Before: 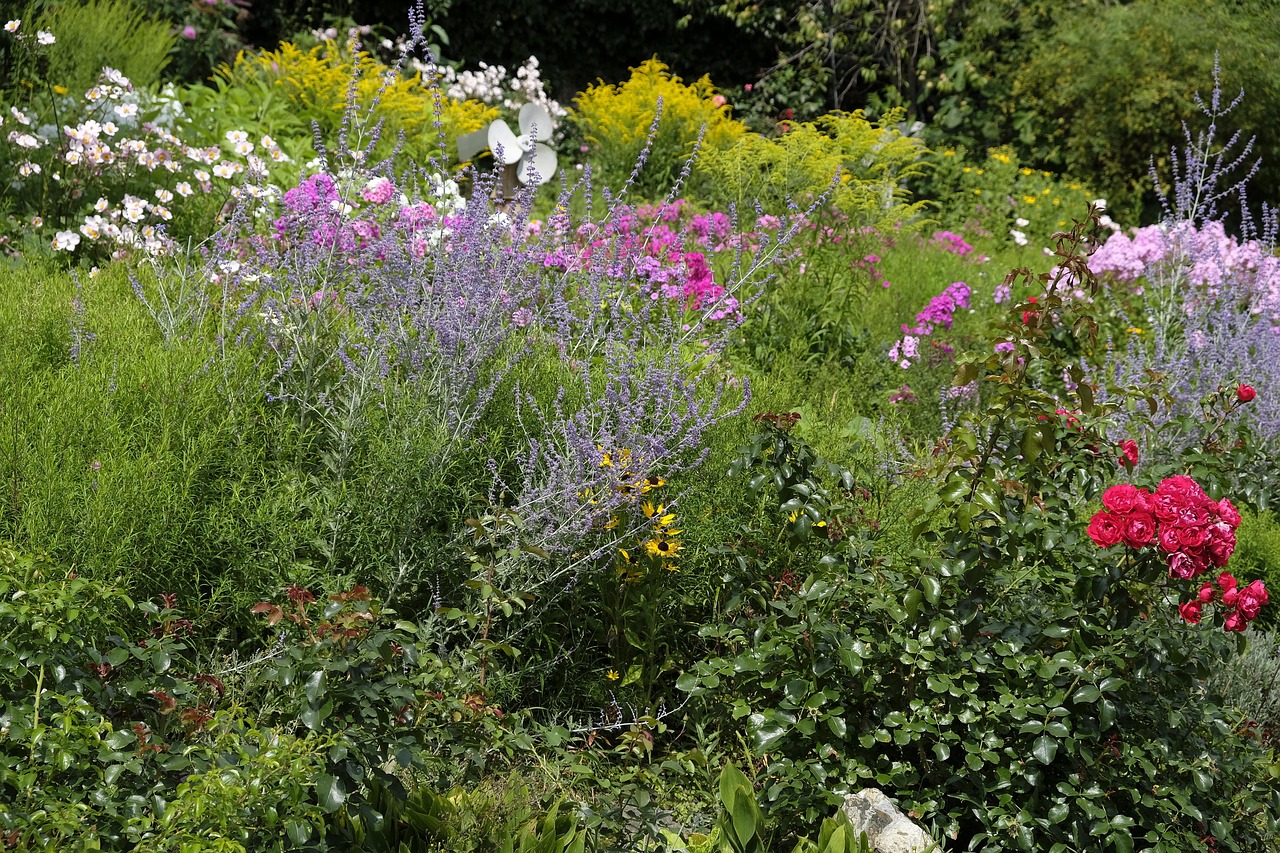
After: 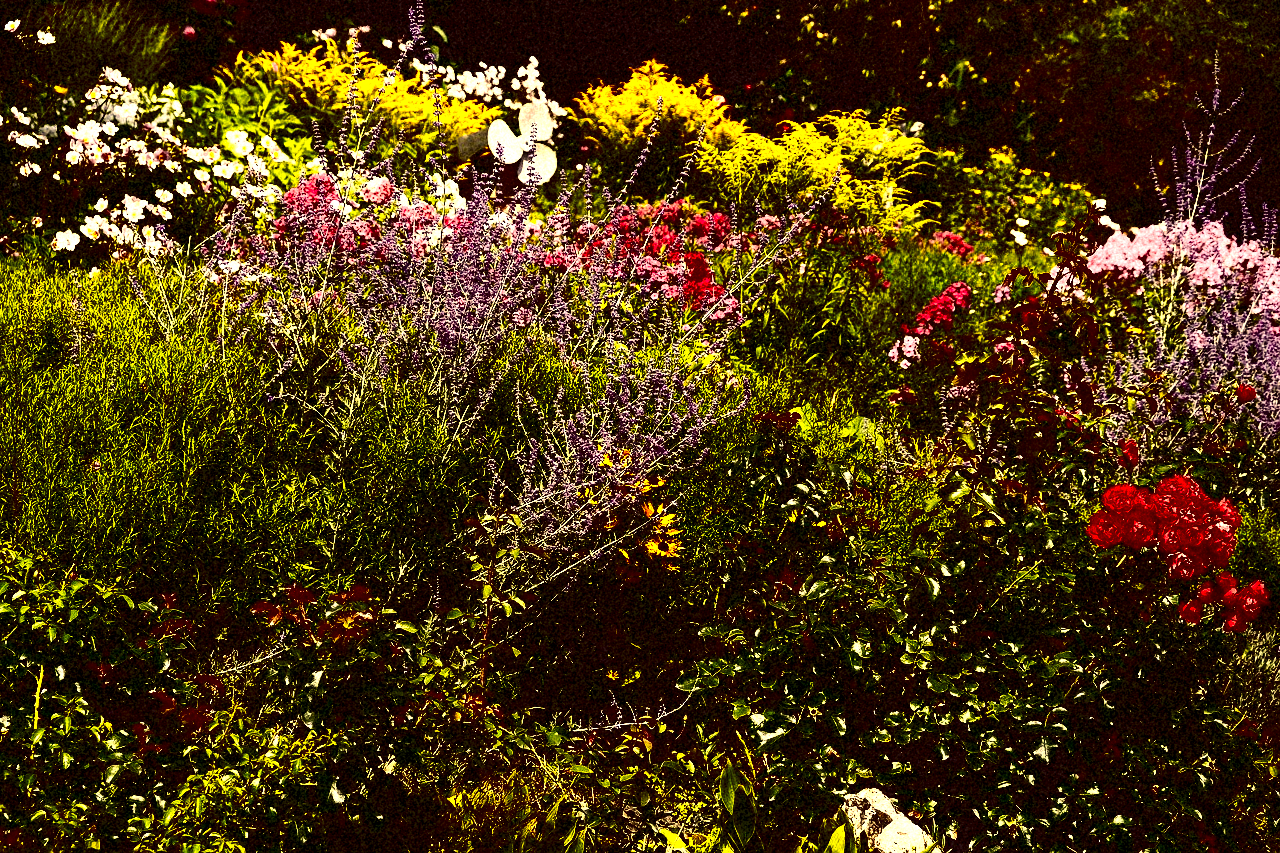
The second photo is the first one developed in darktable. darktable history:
color zones: curves: ch0 [(0.018, 0.548) (0.224, 0.64) (0.425, 0.447) (0.675, 0.575) (0.732, 0.579)]; ch1 [(0.066, 0.487) (0.25, 0.5) (0.404, 0.43) (0.75, 0.421) (0.956, 0.421)]; ch2 [(0.044, 0.561) (0.215, 0.465) (0.399, 0.544) (0.465, 0.548) (0.614, 0.447) (0.724, 0.43) (0.882, 0.623) (0.956, 0.632)]
color correction: highlights a* 10.12, highlights b* 39.04, shadows a* 14.62, shadows b* 3.37
grain: coarseness 46.9 ISO, strength 50.21%, mid-tones bias 0%
contrast brightness saturation: contrast 0.77, brightness -1, saturation 1
